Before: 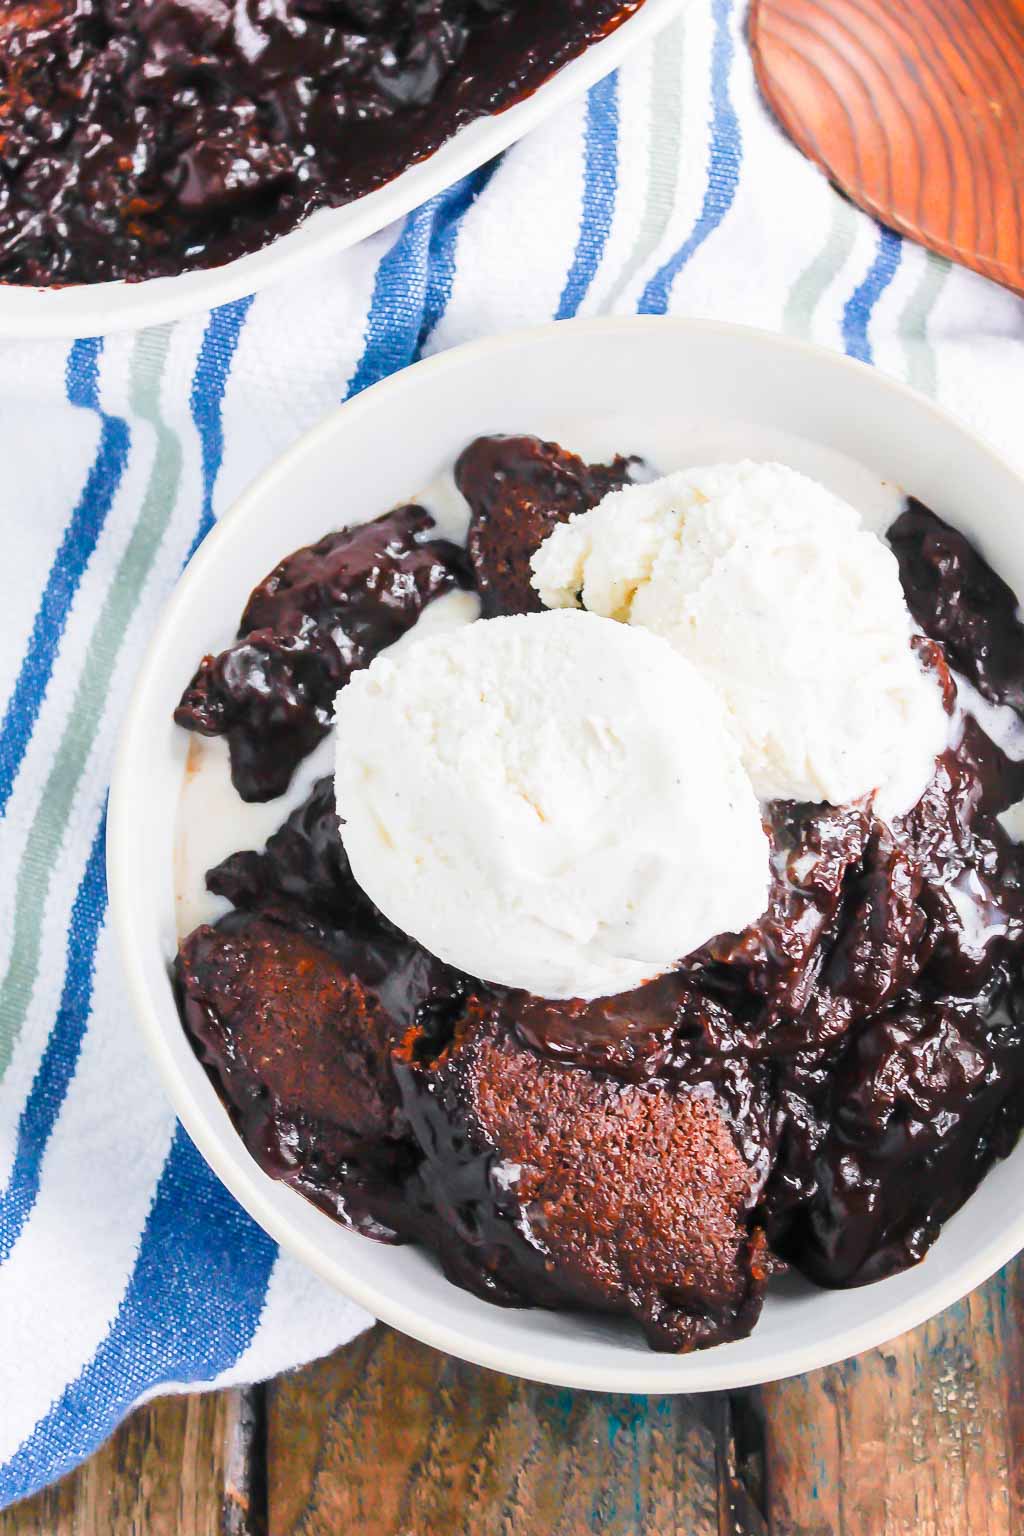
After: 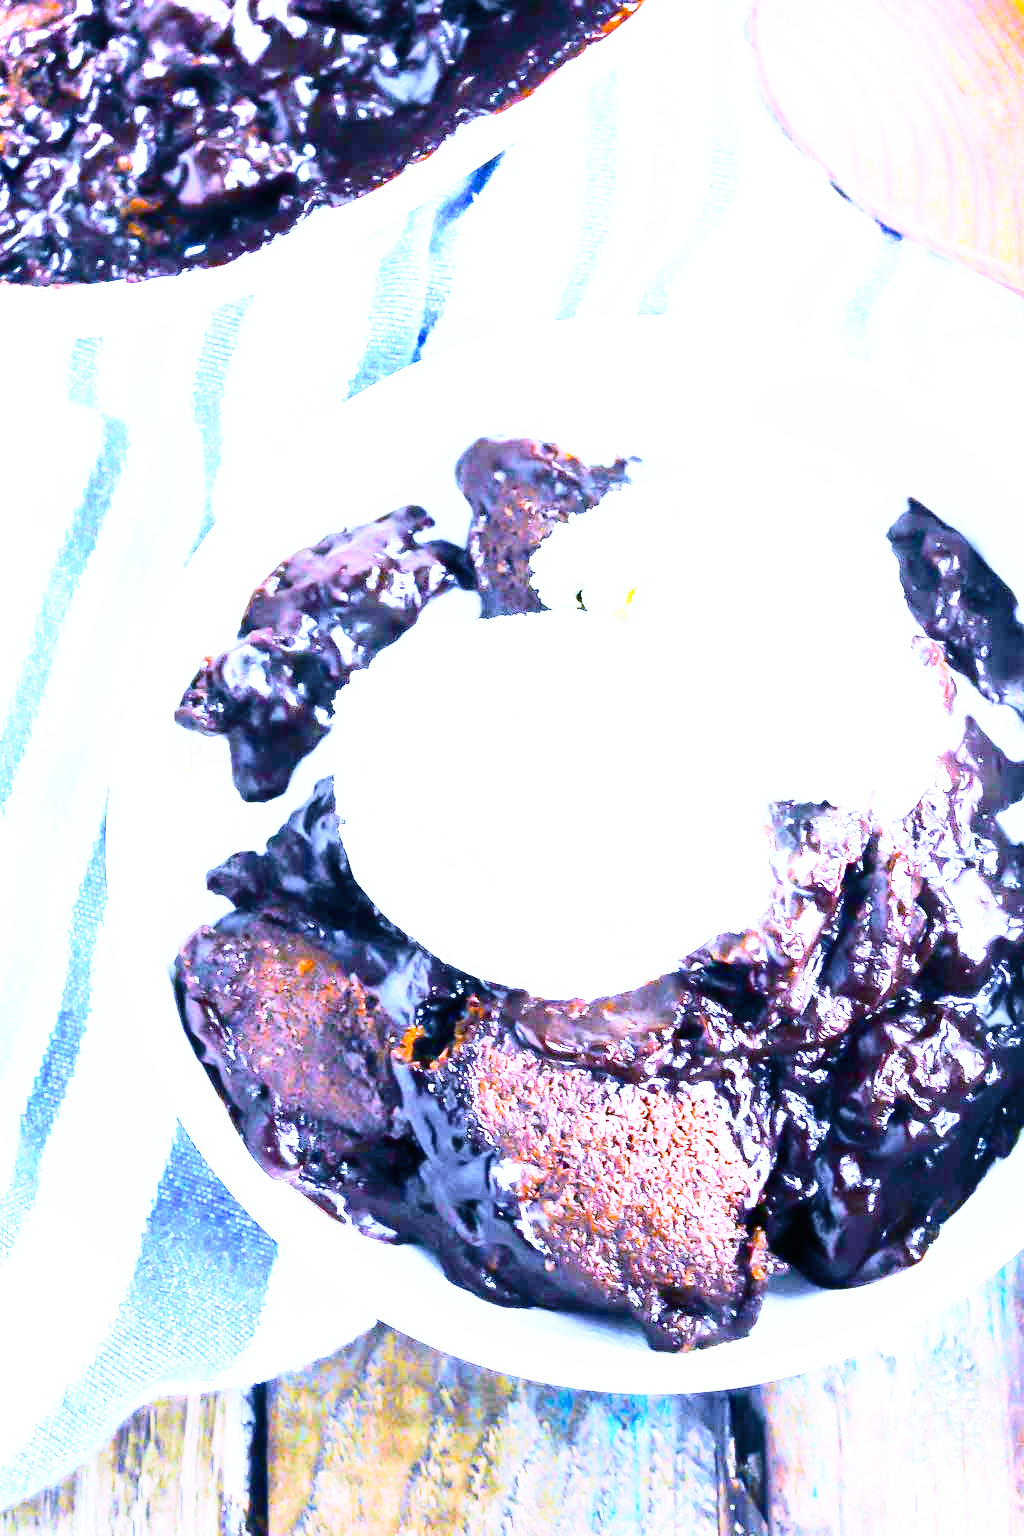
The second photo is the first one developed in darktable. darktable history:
color calibration: output colorfulness [0, 0.315, 0, 0], x 0.341, y 0.355, temperature 5166 K
contrast brightness saturation: contrast 0.28
white balance: red 0.766, blue 1.537
exposure: black level correction 0, exposure 1.1 EV, compensate highlight preservation false
base curve: curves: ch0 [(0, 0) (0.012, 0.01) (0.073, 0.168) (0.31, 0.711) (0.645, 0.957) (1, 1)], preserve colors none
